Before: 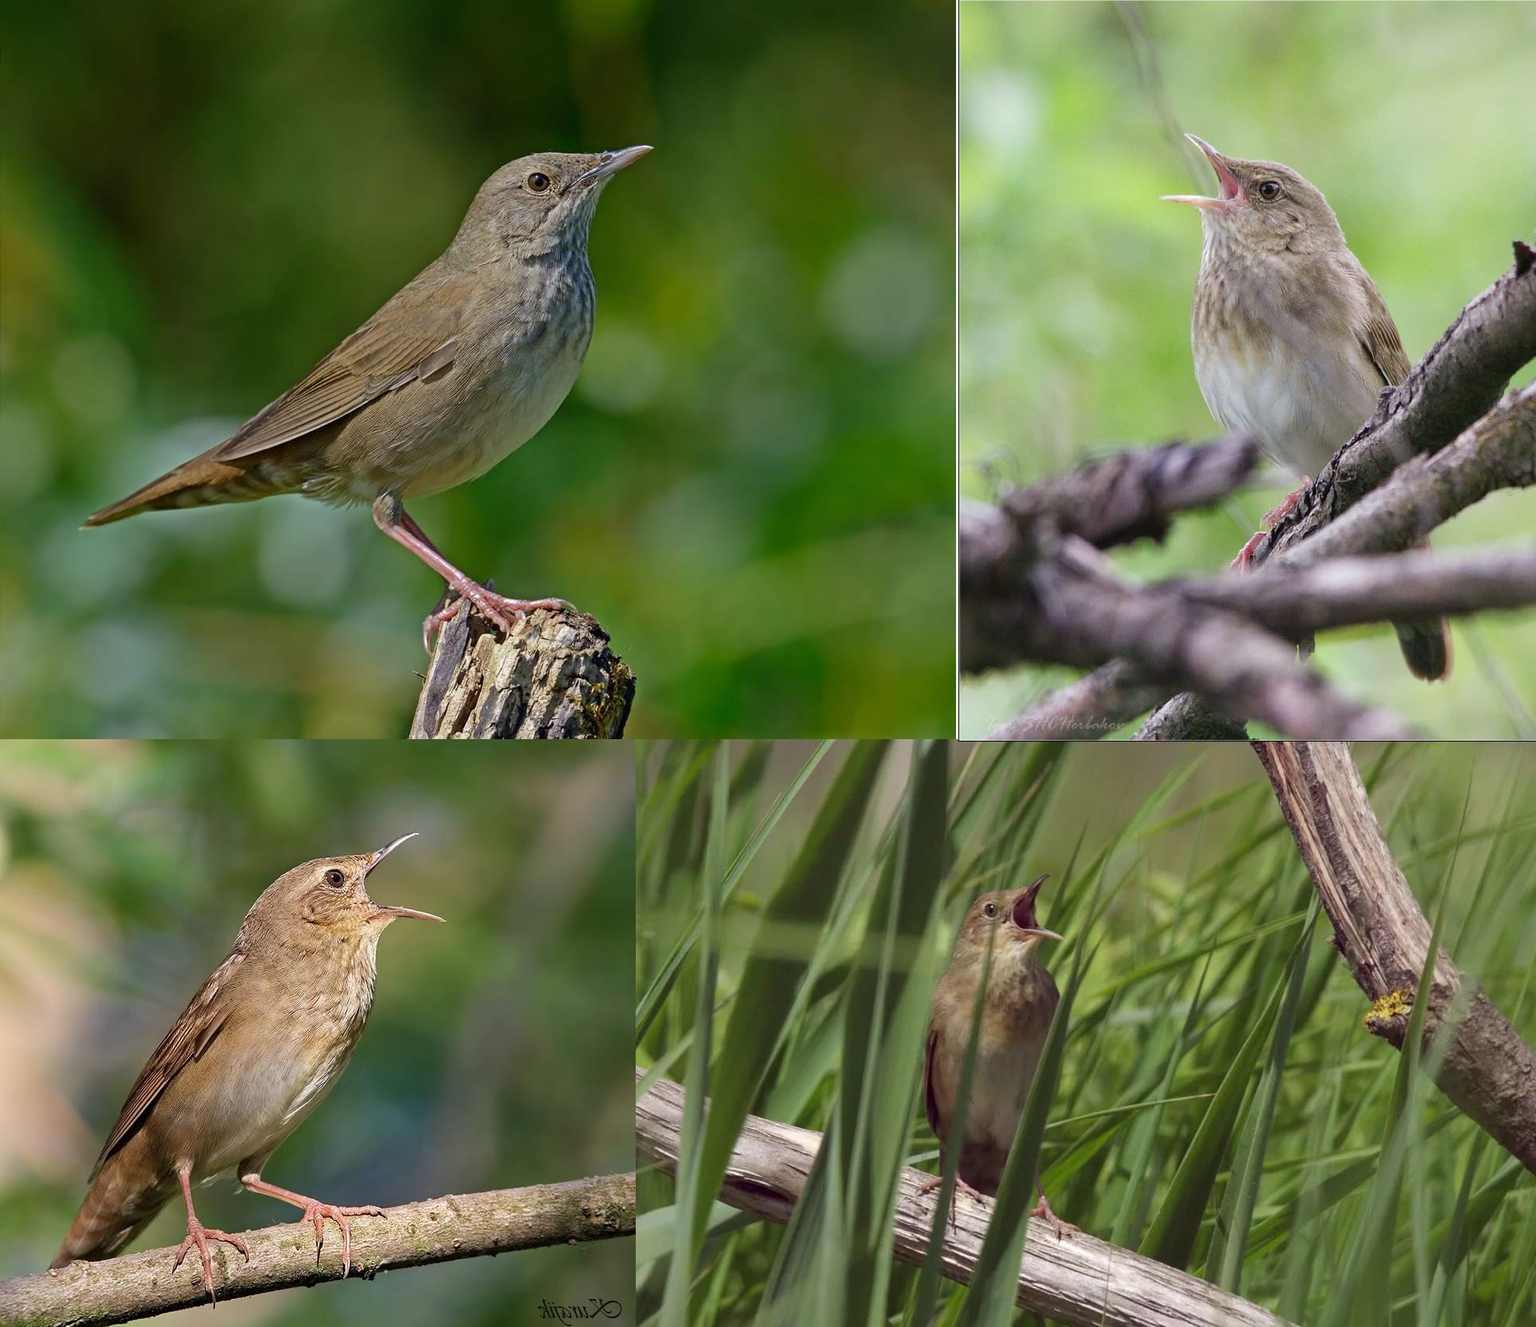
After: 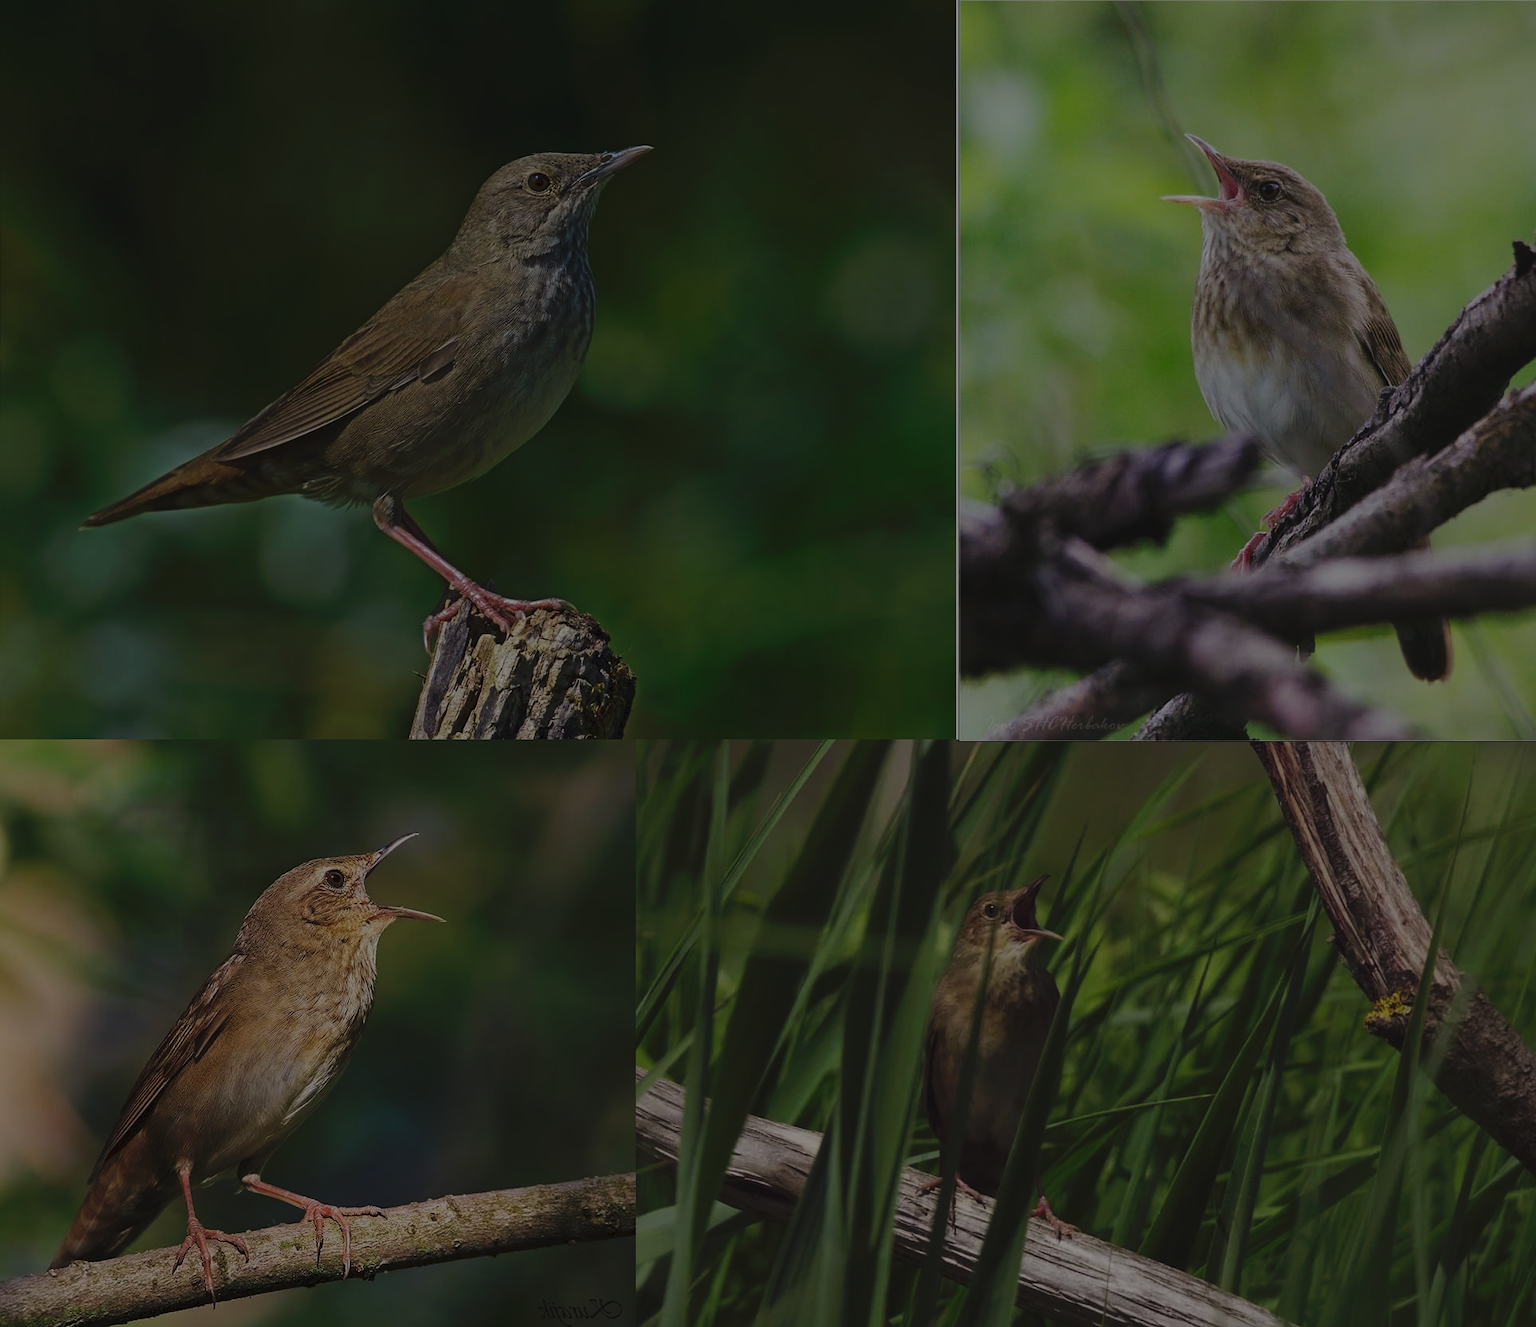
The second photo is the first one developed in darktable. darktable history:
exposure: exposure -2.446 EV, compensate highlight preservation false
tone curve: curves: ch0 [(0, 0) (0.003, 0.047) (0.011, 0.051) (0.025, 0.061) (0.044, 0.075) (0.069, 0.09) (0.1, 0.102) (0.136, 0.125) (0.177, 0.173) (0.224, 0.226) (0.277, 0.303) (0.335, 0.388) (0.399, 0.469) (0.468, 0.545) (0.543, 0.623) (0.623, 0.695) (0.709, 0.766) (0.801, 0.832) (0.898, 0.905) (1, 1)], preserve colors none
